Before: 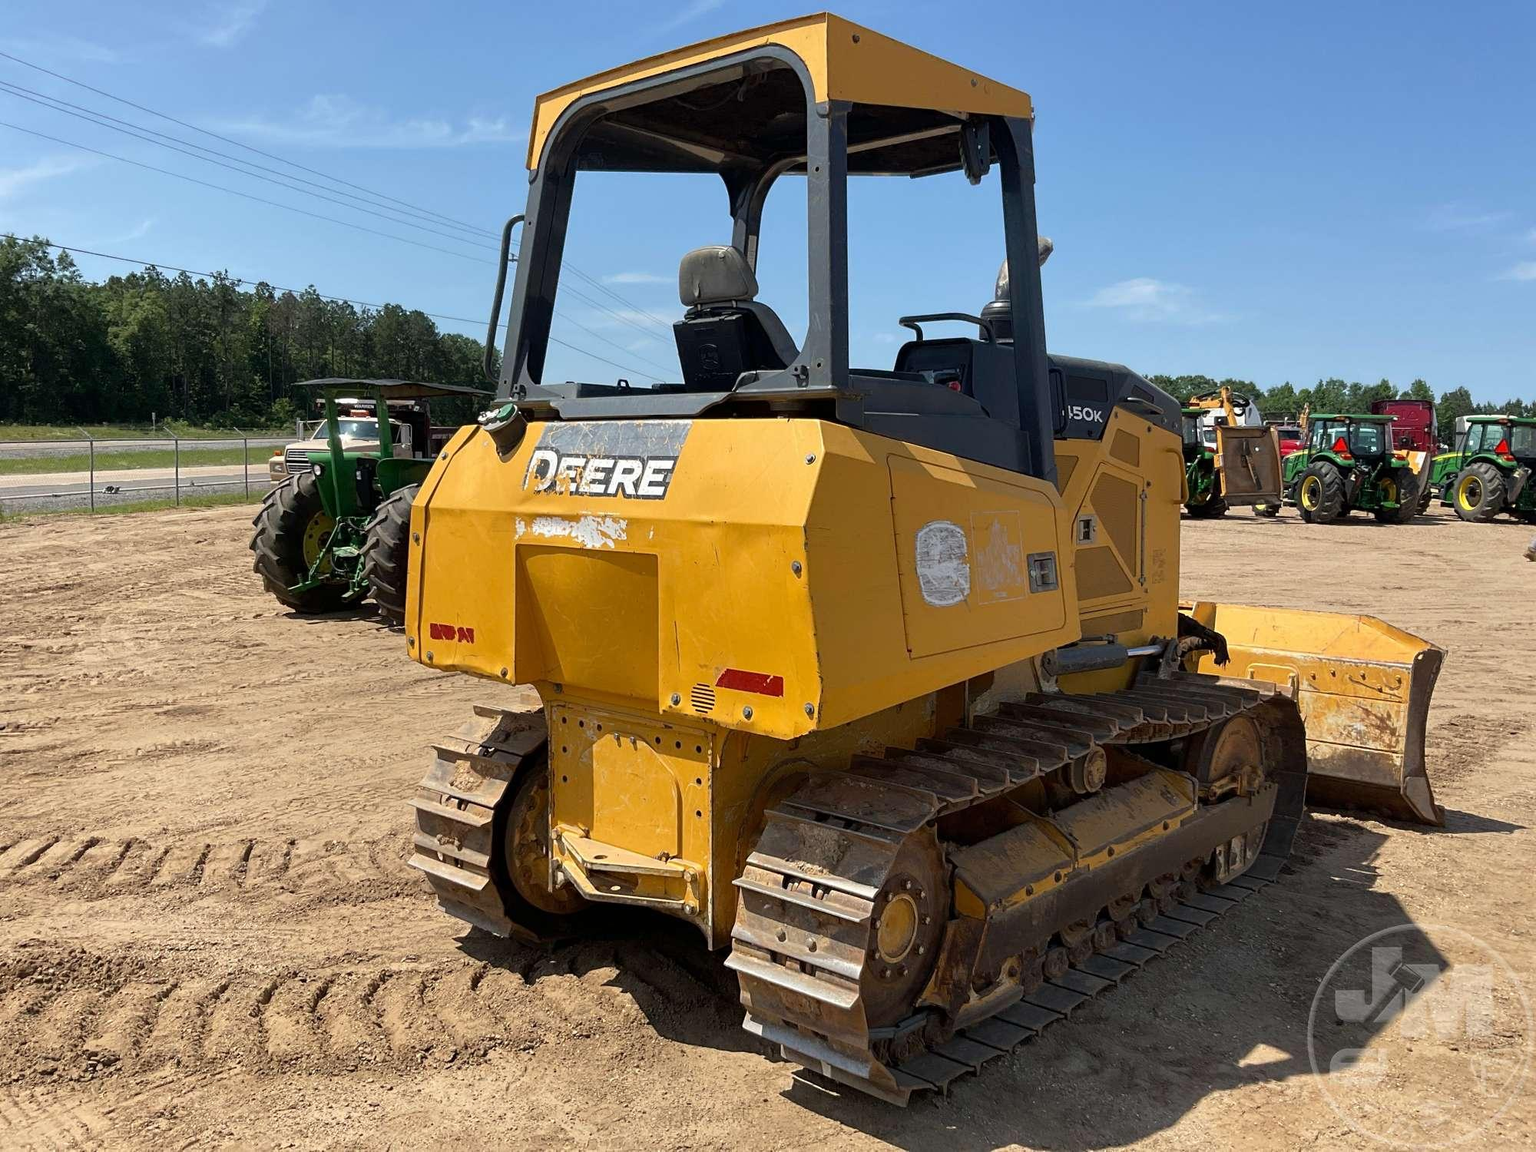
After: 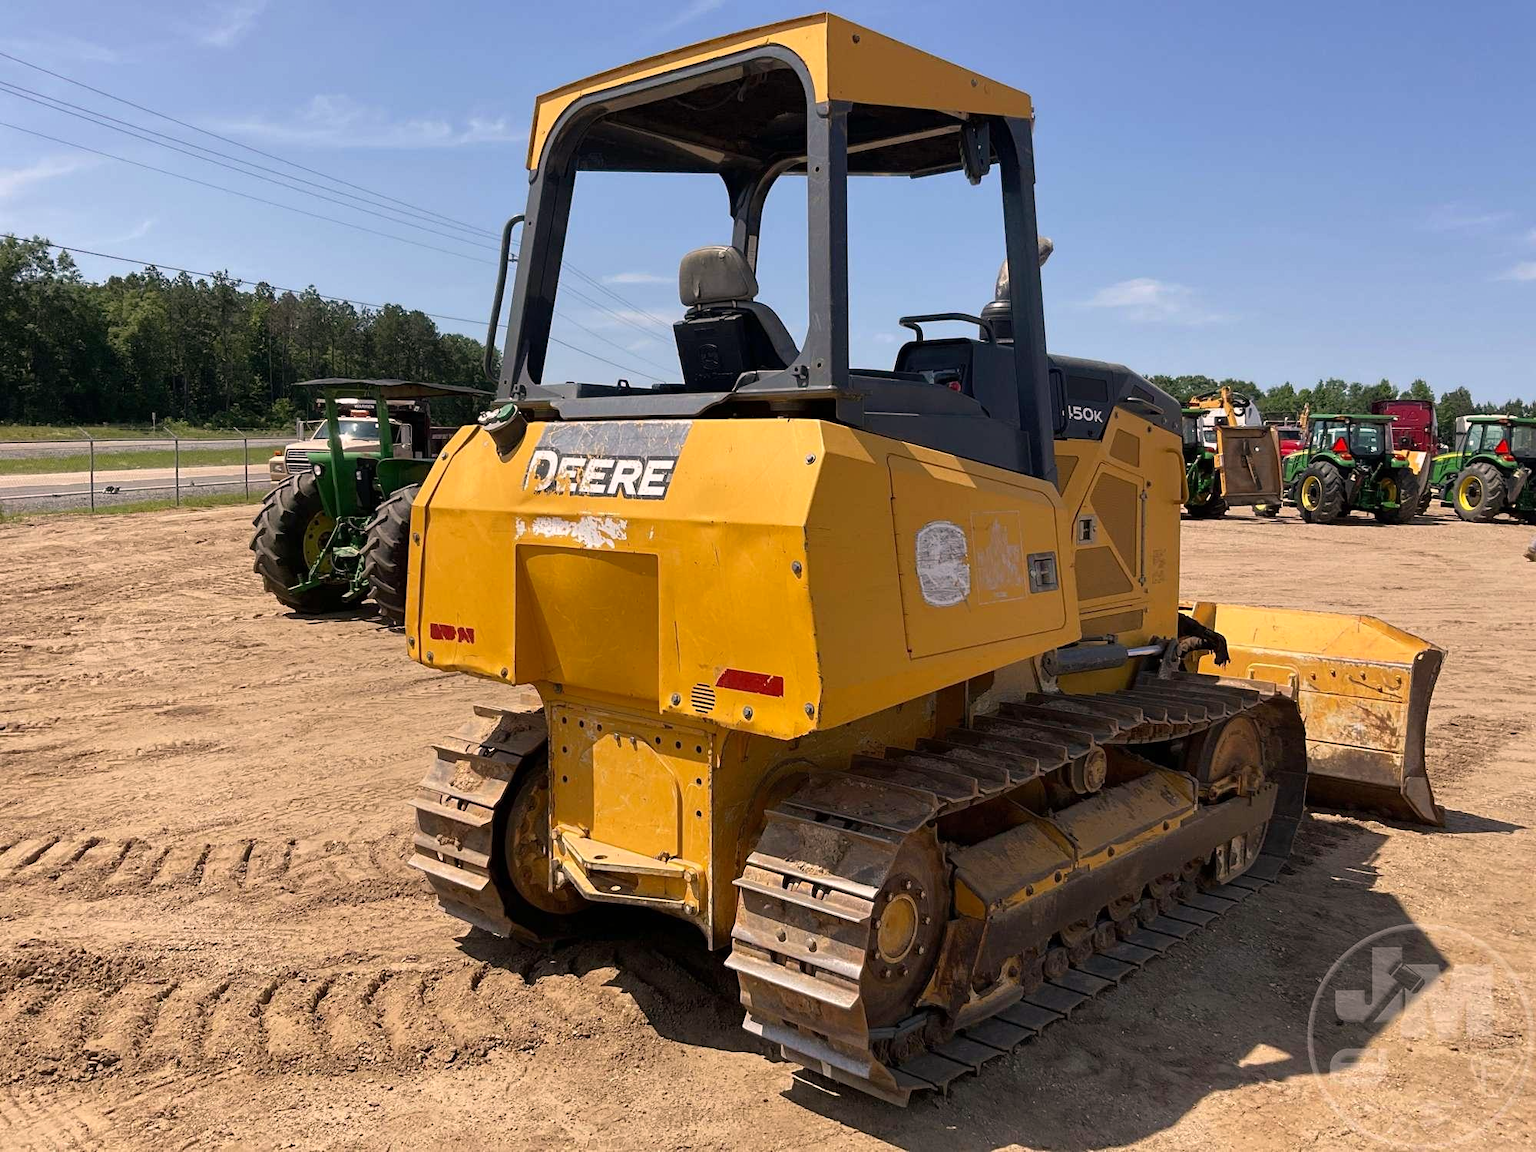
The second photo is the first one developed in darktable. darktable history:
haze removal: strength 0.02, distance 0.25, compatibility mode true, adaptive false
color correction: highlights a* 7.34, highlights b* 4.37
